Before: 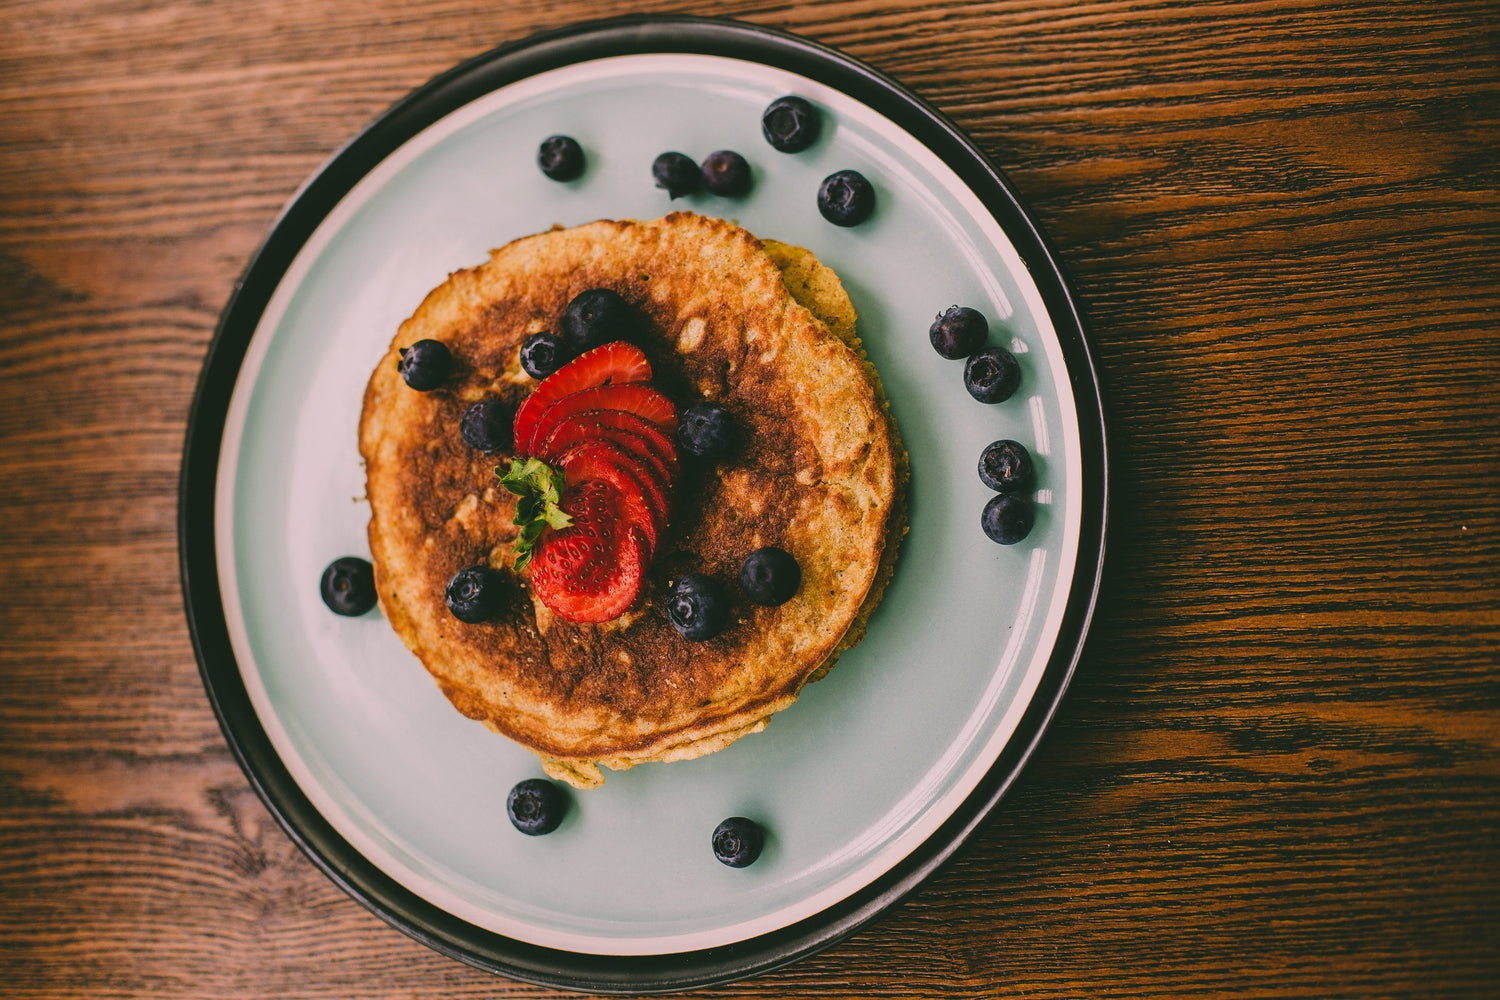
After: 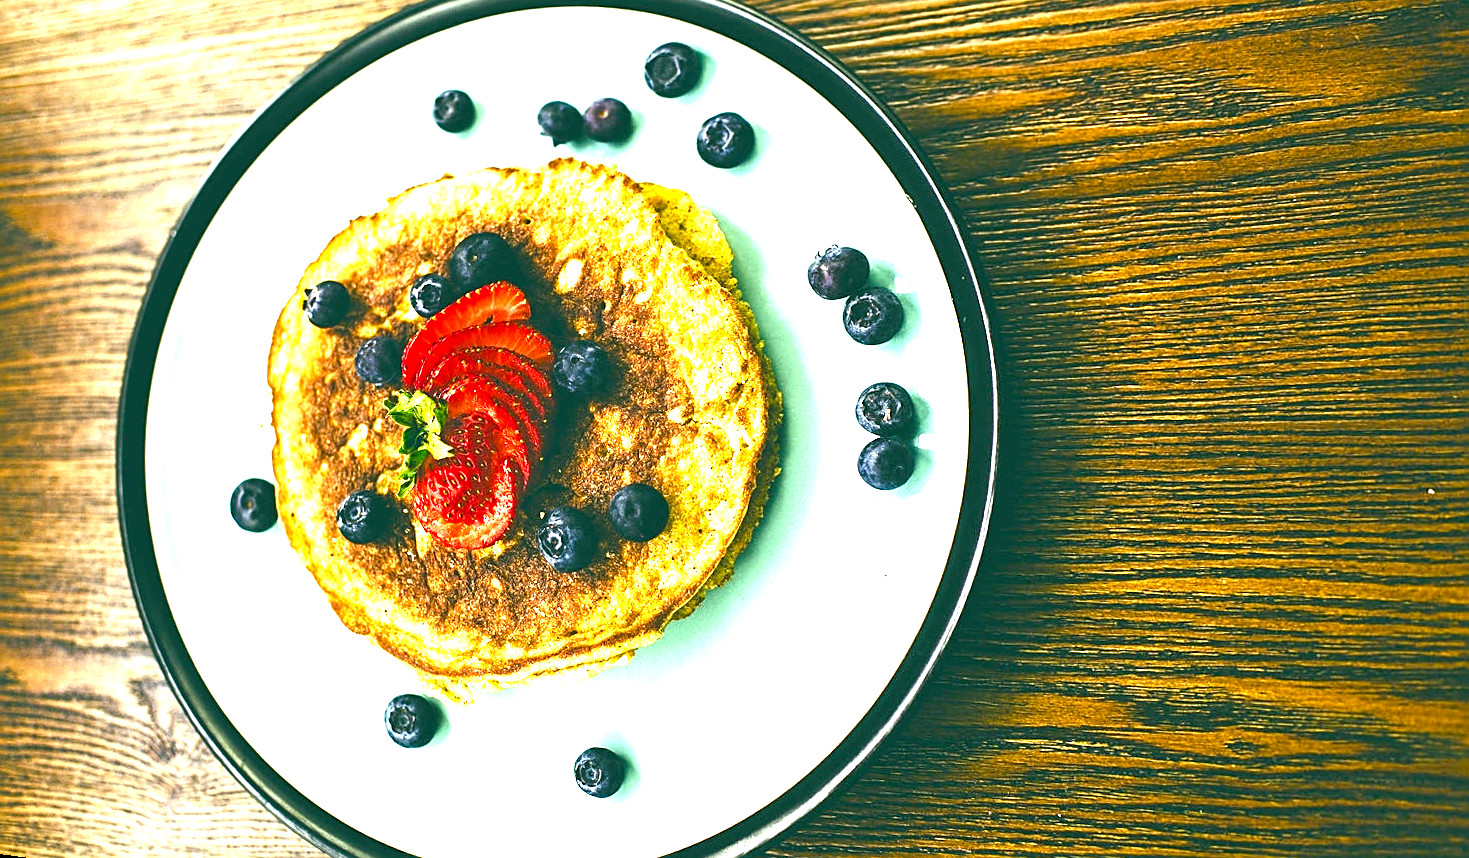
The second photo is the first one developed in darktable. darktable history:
rotate and perspective: rotation 1.69°, lens shift (vertical) -0.023, lens shift (horizontal) -0.291, crop left 0.025, crop right 0.988, crop top 0.092, crop bottom 0.842
color balance: mode lift, gamma, gain (sRGB), lift [0.997, 0.979, 1.021, 1.011], gamma [1, 1.084, 0.916, 0.998], gain [1, 0.87, 1.13, 1.101], contrast 4.55%, contrast fulcrum 38.24%, output saturation 104.09%
color balance rgb: shadows lift › chroma 4.21%, shadows lift › hue 252.22°, highlights gain › chroma 1.36%, highlights gain › hue 50.24°, perceptual saturation grading › mid-tones 6.33%, perceptual saturation grading › shadows 72.44%, perceptual brilliance grading › highlights 11.59%, contrast 5.05%
sharpen: on, module defaults
white balance: red 0.982, blue 1.018
exposure: black level correction 0.001, exposure 1.735 EV, compensate highlight preservation false
